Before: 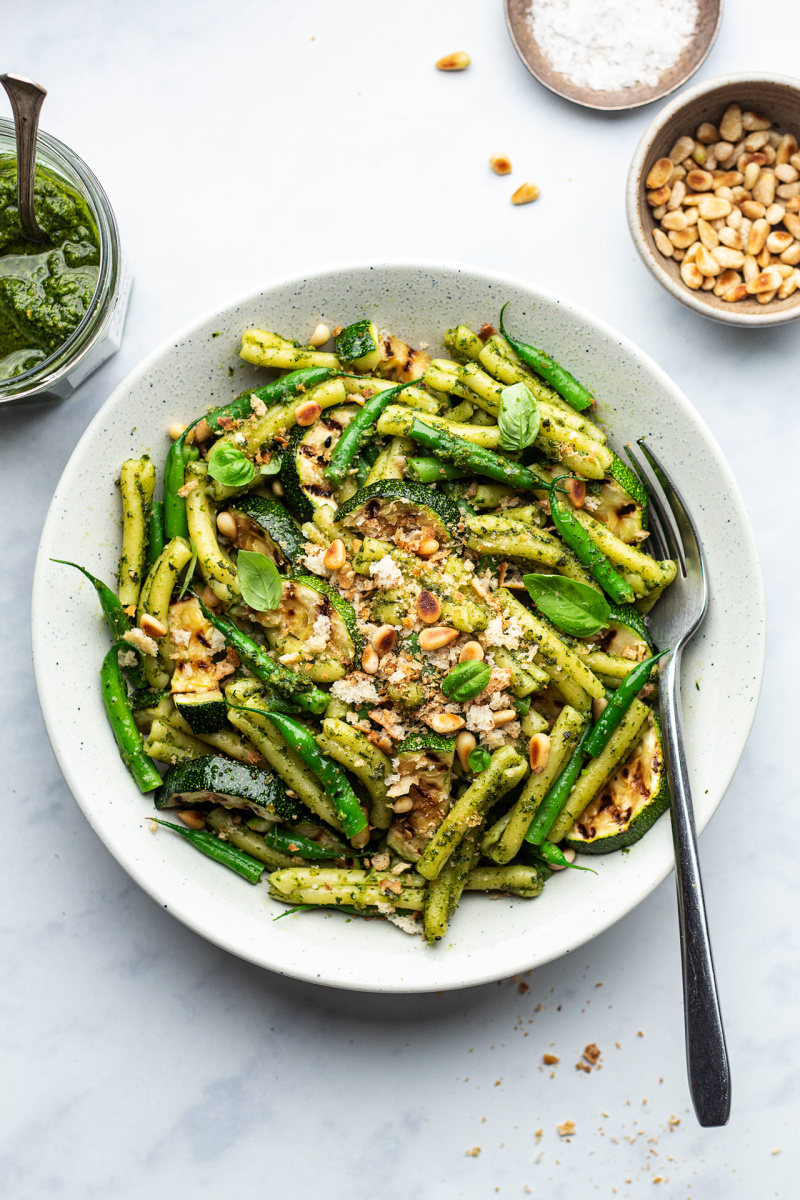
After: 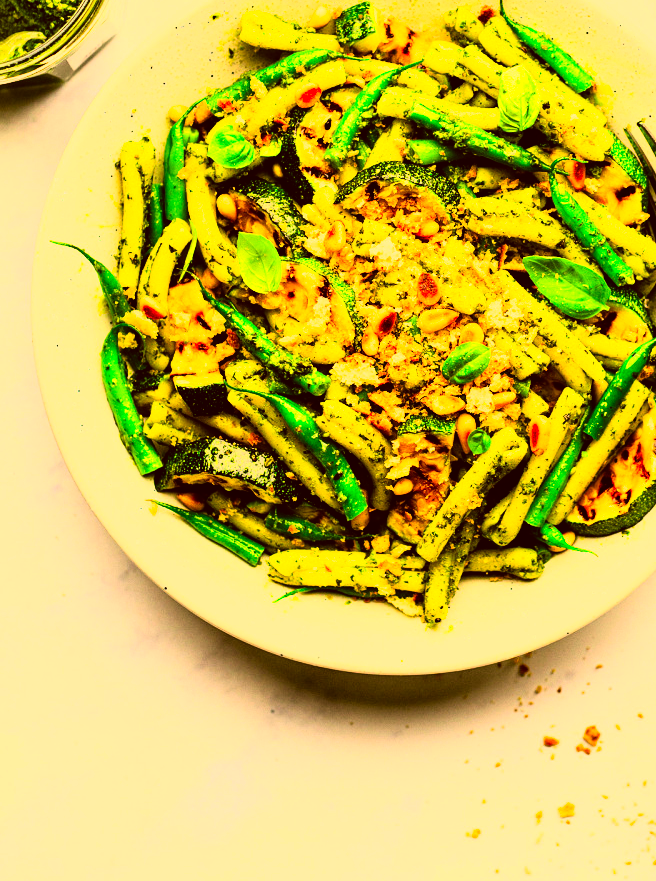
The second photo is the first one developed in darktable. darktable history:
rgb curve: curves: ch0 [(0, 0) (0.21, 0.15) (0.24, 0.21) (0.5, 0.75) (0.75, 0.96) (0.89, 0.99) (1, 1)]; ch1 [(0, 0.02) (0.21, 0.13) (0.25, 0.2) (0.5, 0.67) (0.75, 0.9) (0.89, 0.97) (1, 1)]; ch2 [(0, 0.02) (0.21, 0.13) (0.25, 0.2) (0.5, 0.67) (0.75, 0.9) (0.89, 0.97) (1, 1)], compensate middle gray true
tone equalizer: -8 EV -0.002 EV, -7 EV 0.005 EV, -6 EV -0.009 EV, -5 EV 0.011 EV, -4 EV -0.012 EV, -3 EV 0.007 EV, -2 EV -0.062 EV, -1 EV -0.293 EV, +0 EV -0.582 EV, smoothing diameter 2%, edges refinement/feathering 20, mask exposure compensation -1.57 EV, filter diffusion 5
crop: top 26.531%, right 17.959%
color correction: highlights a* 10.44, highlights b* 30.04, shadows a* 2.73, shadows b* 17.51, saturation 1.72
